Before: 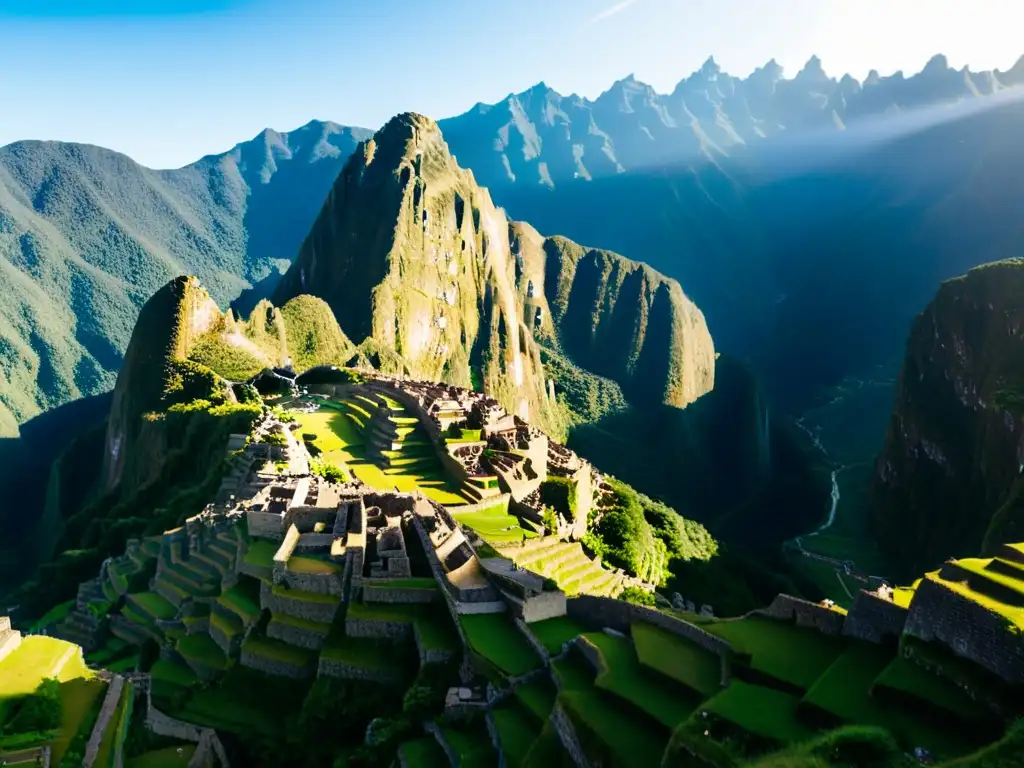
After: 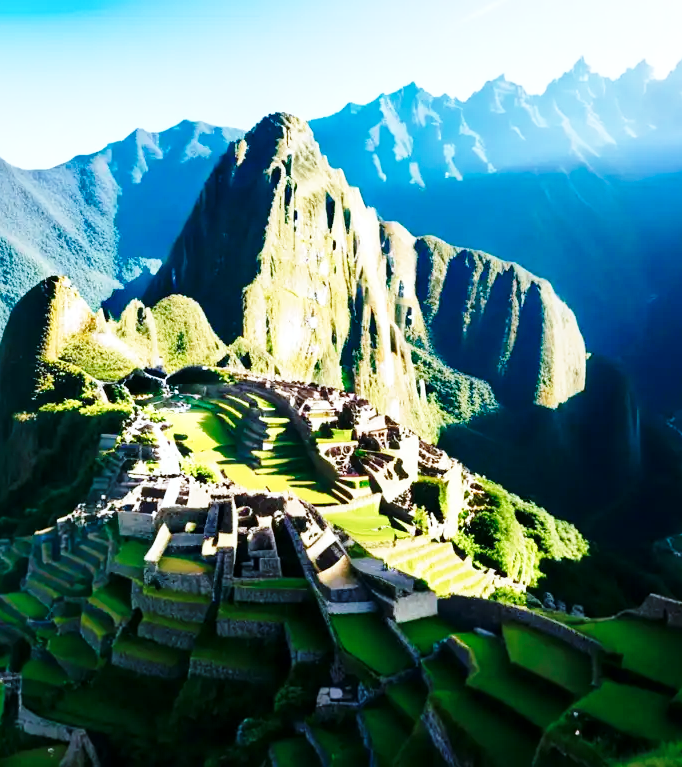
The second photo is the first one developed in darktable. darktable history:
base curve: curves: ch0 [(0, 0) (0.028, 0.03) (0.121, 0.232) (0.46, 0.748) (0.859, 0.968) (1, 1)], preserve colors none
color calibration: x 0.372, y 0.386, temperature 4283.97 K
local contrast: mode bilateral grid, contrast 20, coarseness 50, detail 120%, midtone range 0.2
crop and rotate: left 12.648%, right 20.685%
